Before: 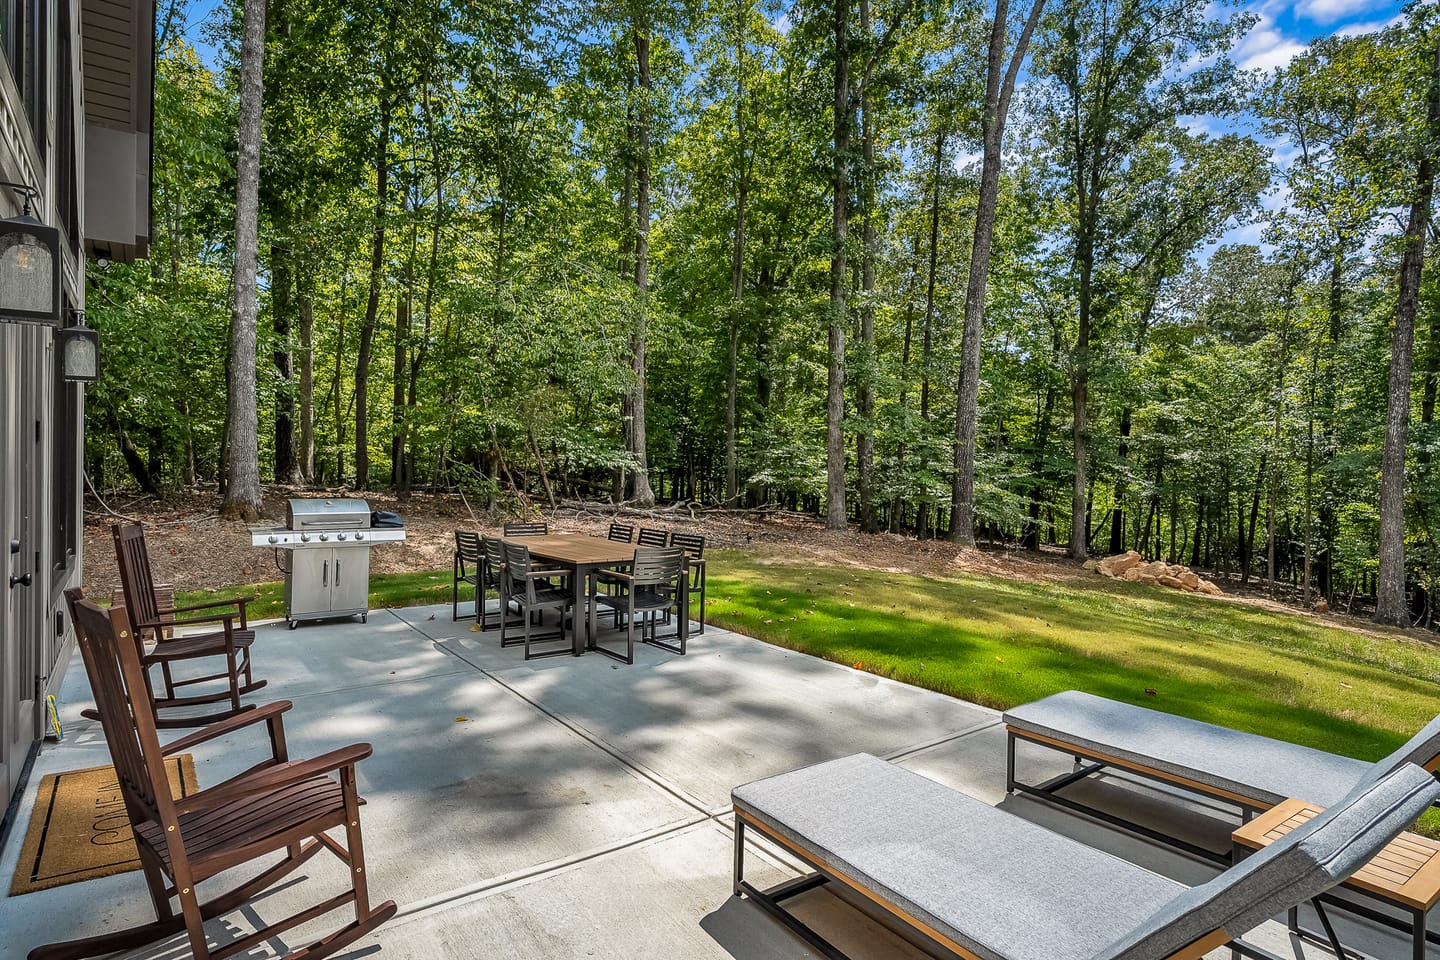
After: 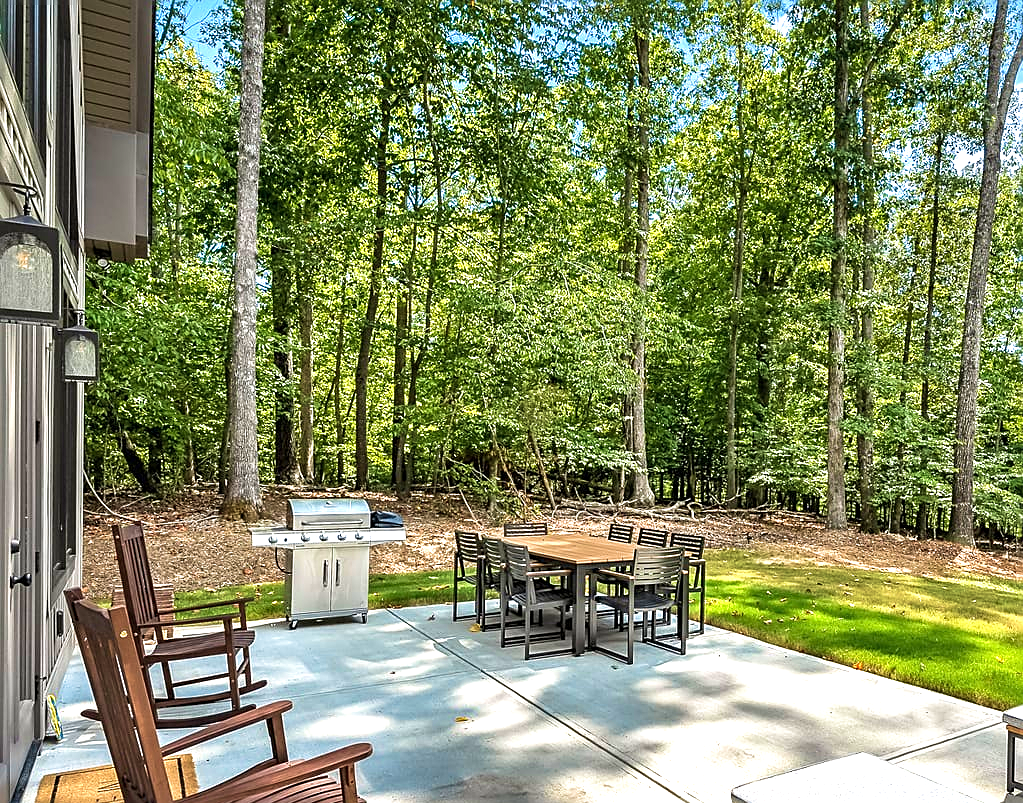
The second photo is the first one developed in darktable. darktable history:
exposure: black level correction 0, exposure 1 EV, compensate highlight preservation false
crop: right 28.951%, bottom 16.329%
velvia: strength 44.91%
sharpen: on, module defaults
